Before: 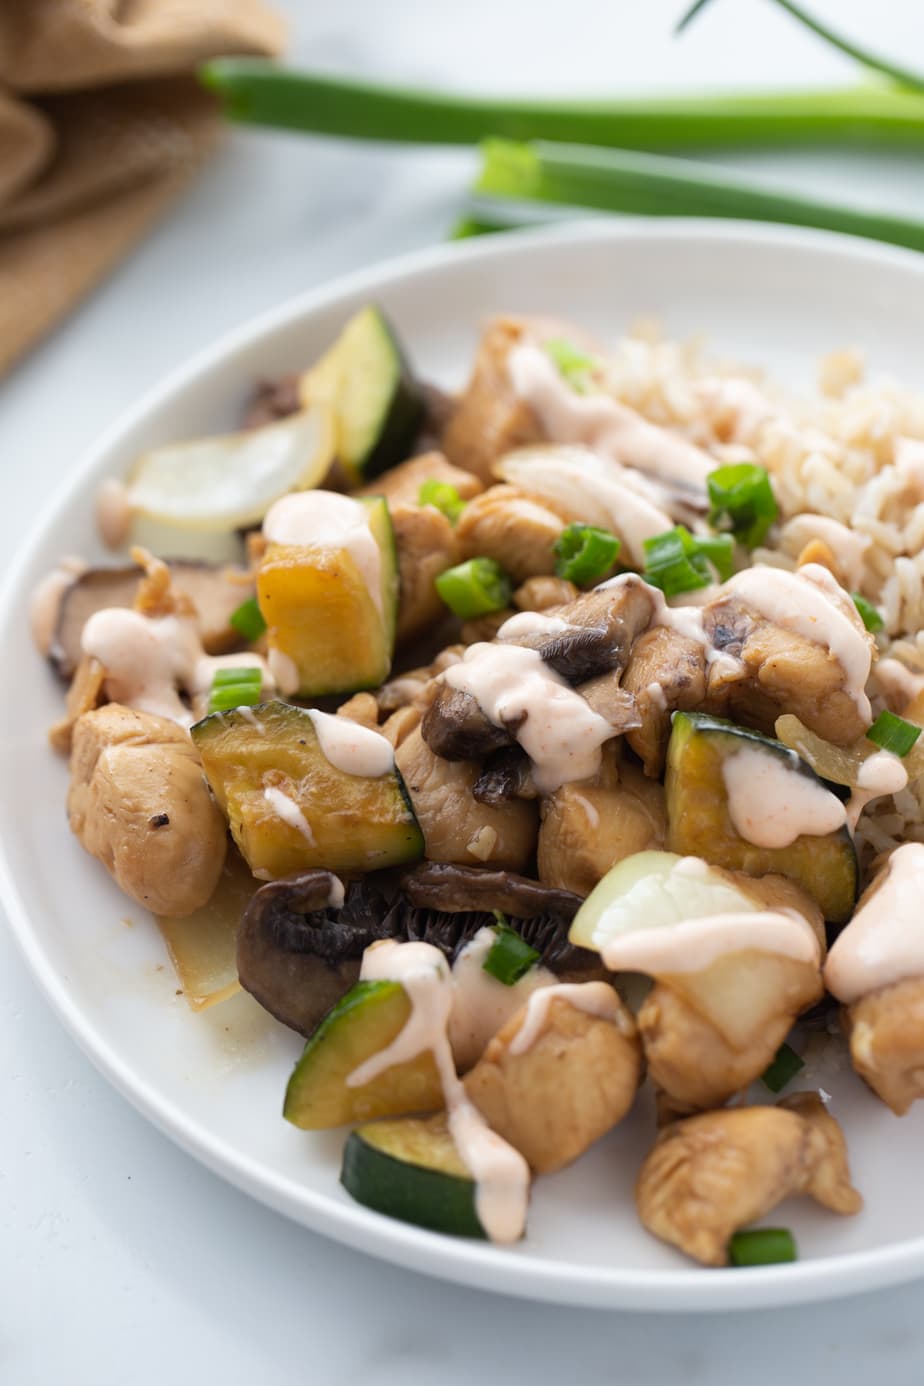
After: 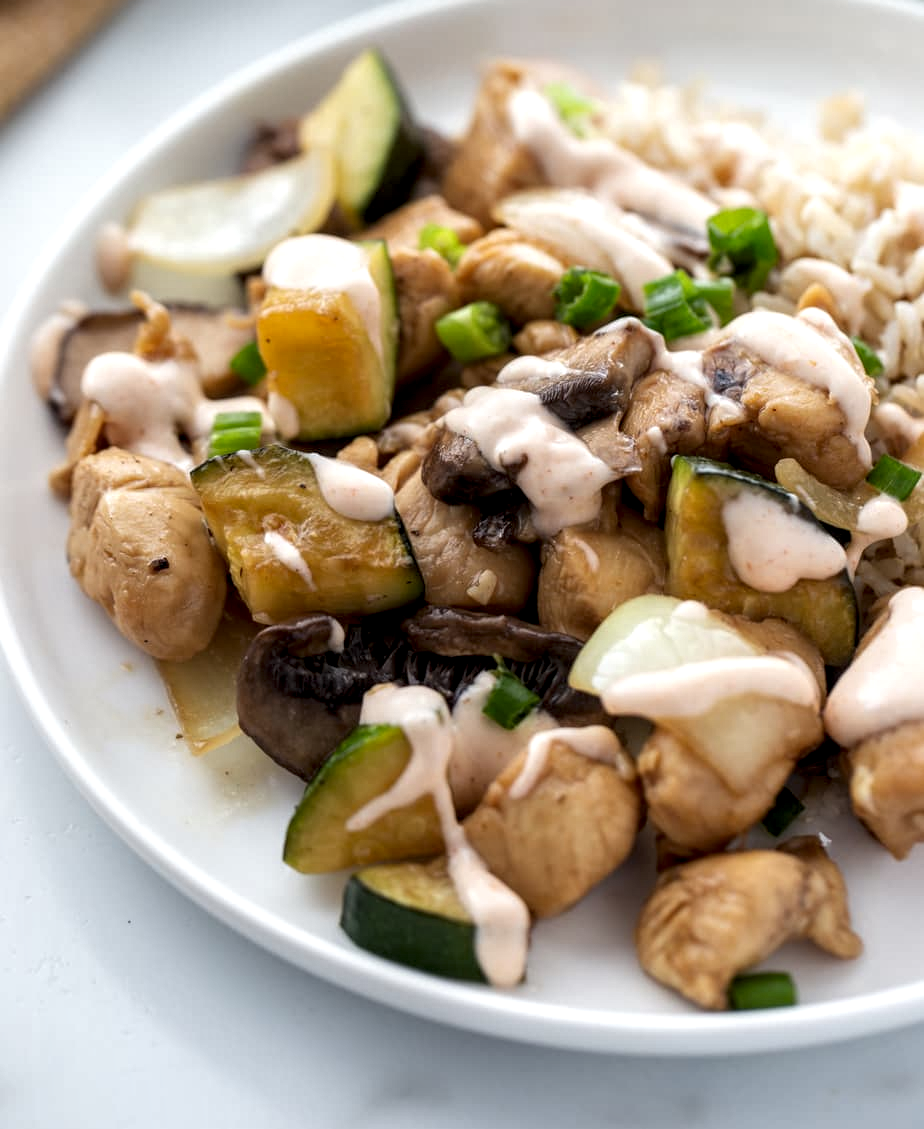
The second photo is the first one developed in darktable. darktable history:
crop and rotate: top 18.507%
local contrast: detail 154%
